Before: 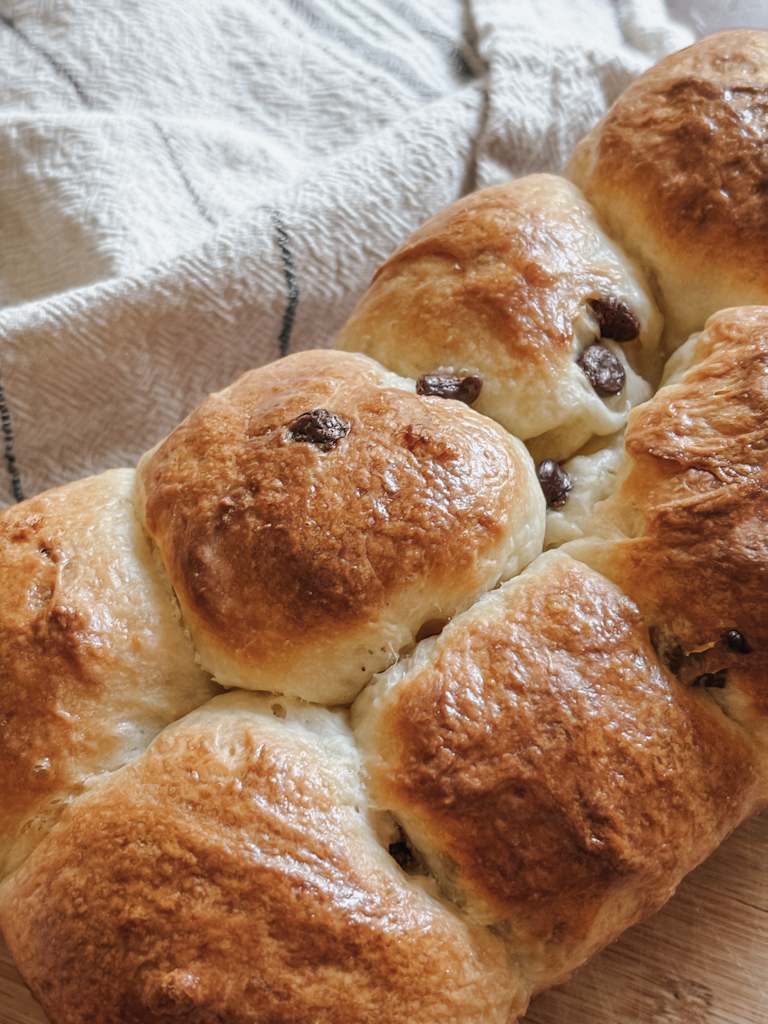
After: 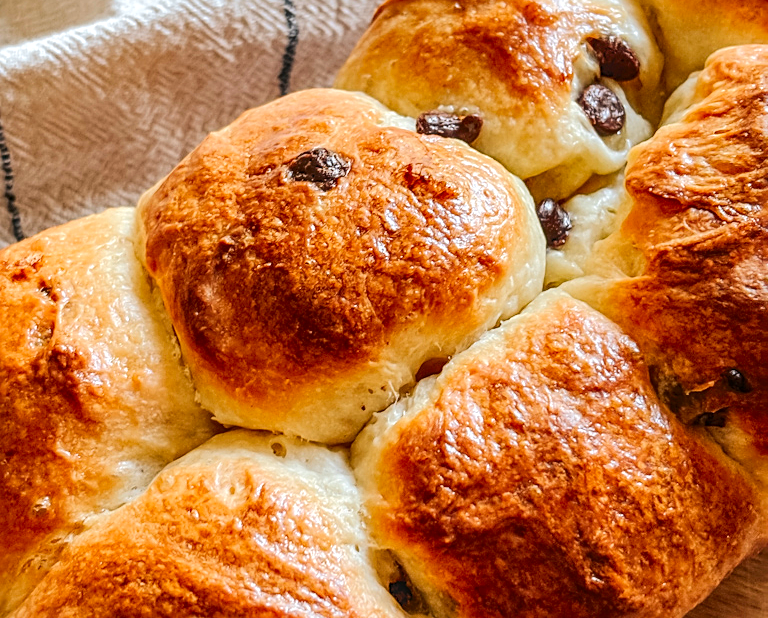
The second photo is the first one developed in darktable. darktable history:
local contrast: detail 130%
sharpen: on, module defaults
crop and rotate: top 25.57%, bottom 14.046%
tone curve: curves: ch0 [(0, 0) (0.003, 0.049) (0.011, 0.052) (0.025, 0.061) (0.044, 0.08) (0.069, 0.101) (0.1, 0.119) (0.136, 0.139) (0.177, 0.172) (0.224, 0.222) (0.277, 0.292) (0.335, 0.367) (0.399, 0.444) (0.468, 0.538) (0.543, 0.623) (0.623, 0.713) (0.709, 0.784) (0.801, 0.844) (0.898, 0.916) (1, 1)], color space Lab, independent channels, preserve colors none
color correction: highlights b* 0.023, saturation 1.82
